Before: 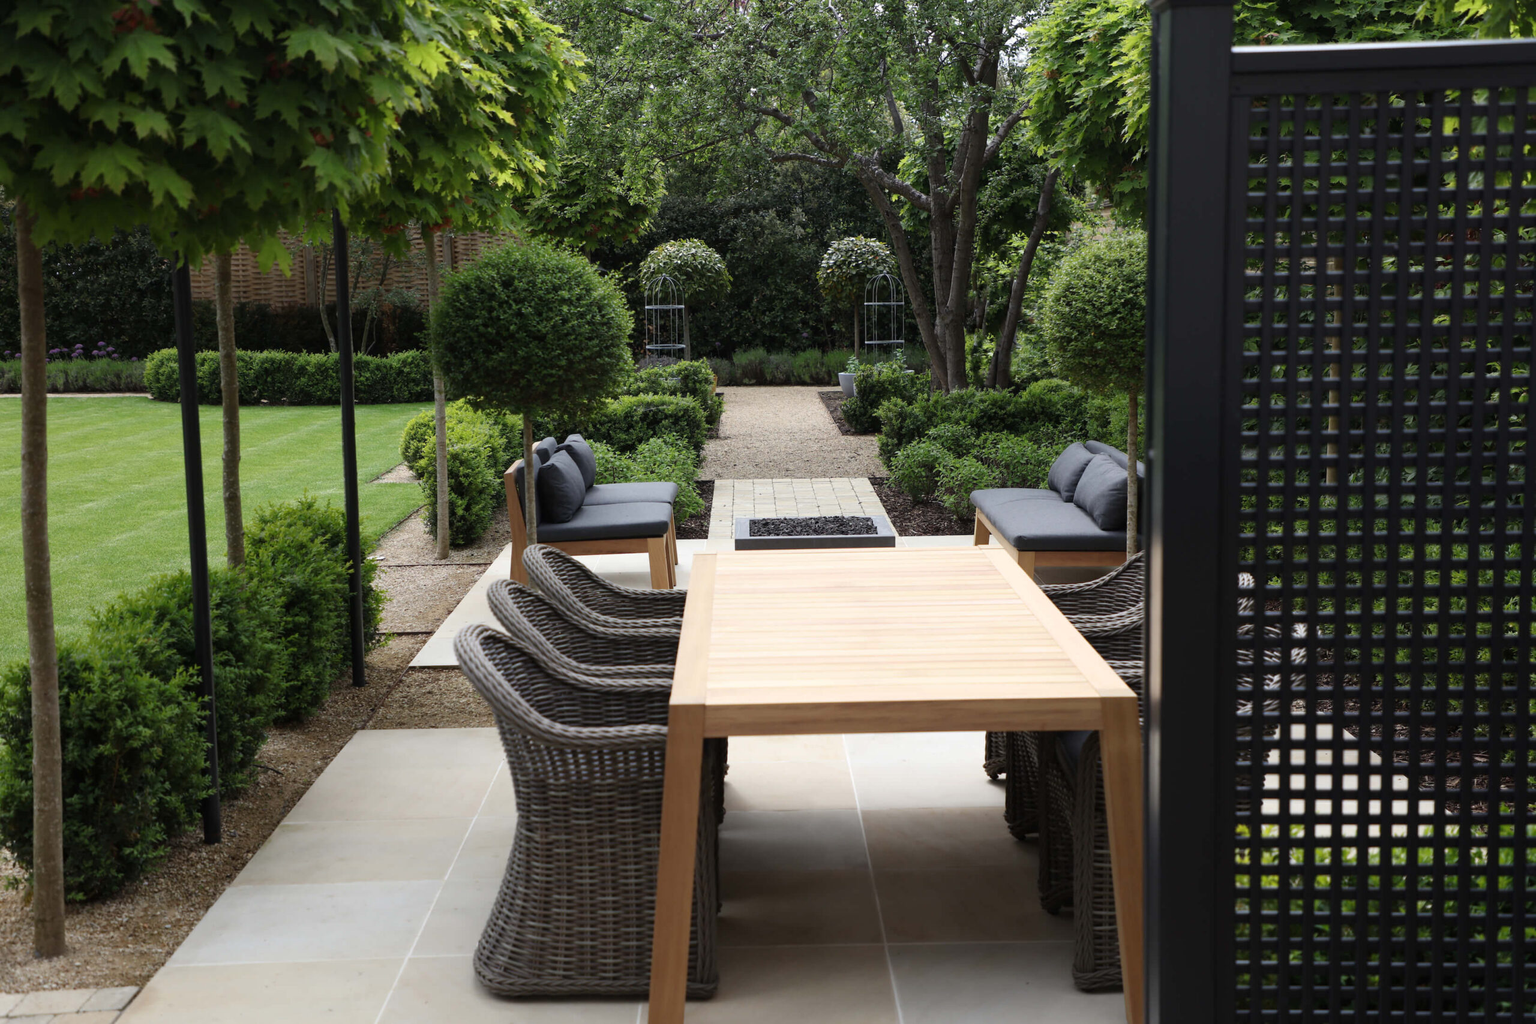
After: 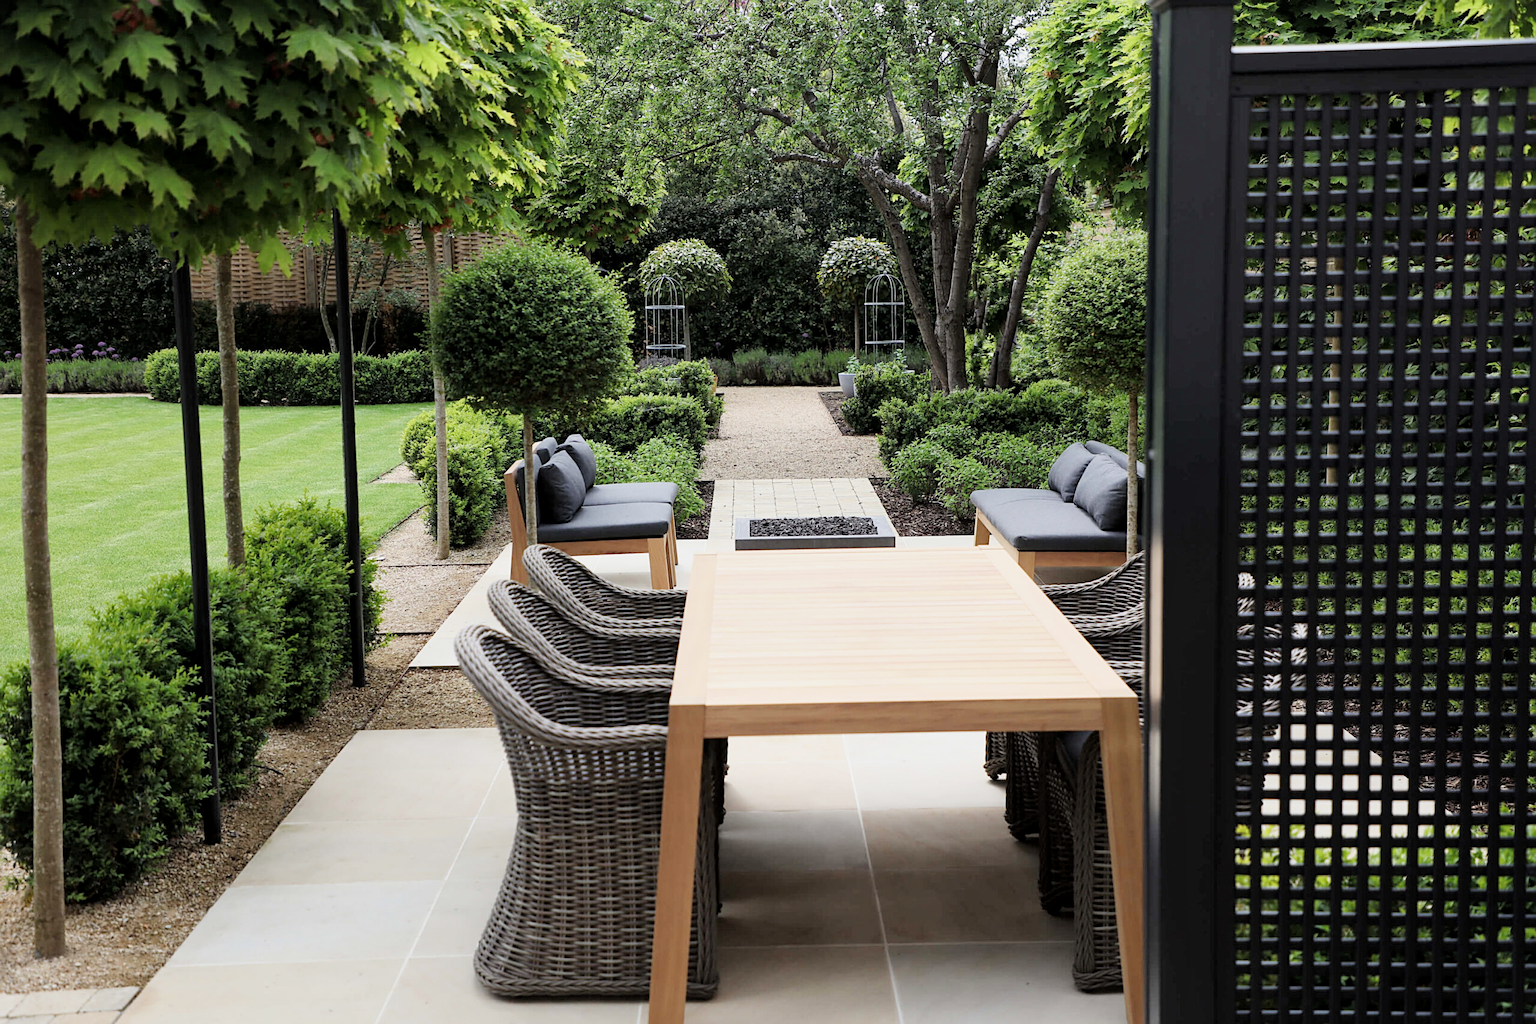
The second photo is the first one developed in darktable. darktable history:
filmic rgb: black relative exposure -7.65 EV, white relative exposure 4.56 EV, hardness 3.61
local contrast: mode bilateral grid, contrast 20, coarseness 50, detail 120%, midtone range 0.2
exposure: exposure 0.935 EV, compensate highlight preservation false
sharpen: on, module defaults
